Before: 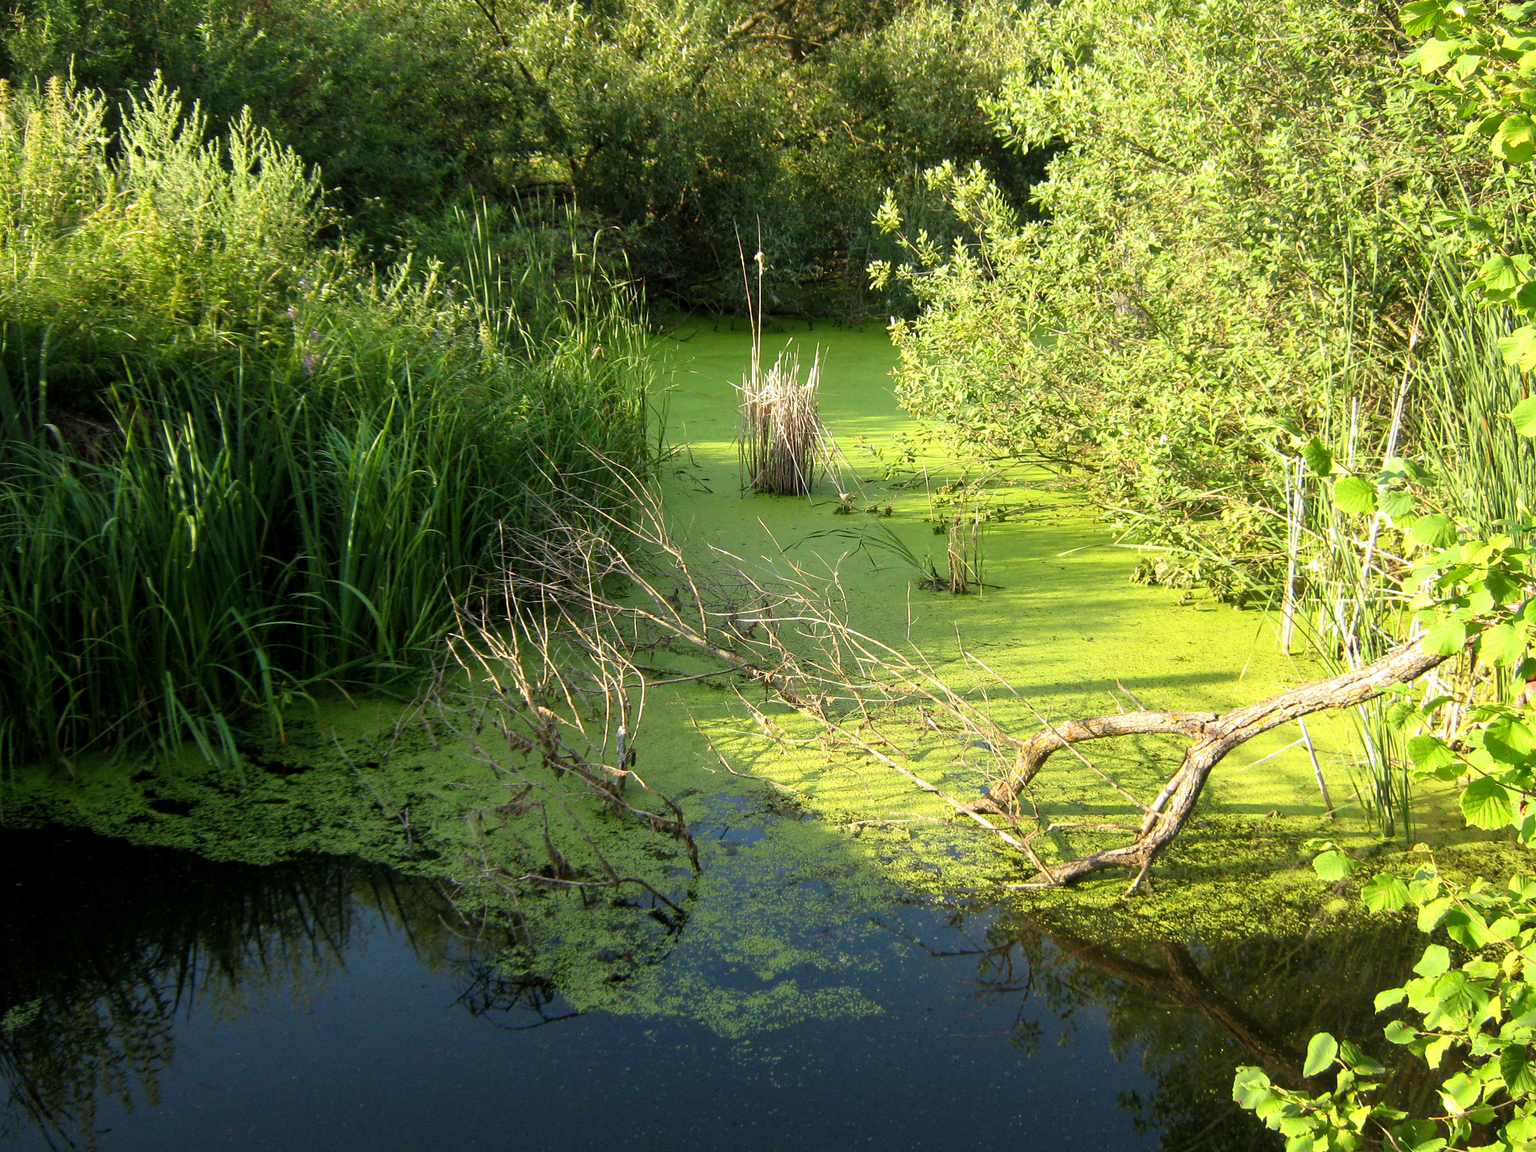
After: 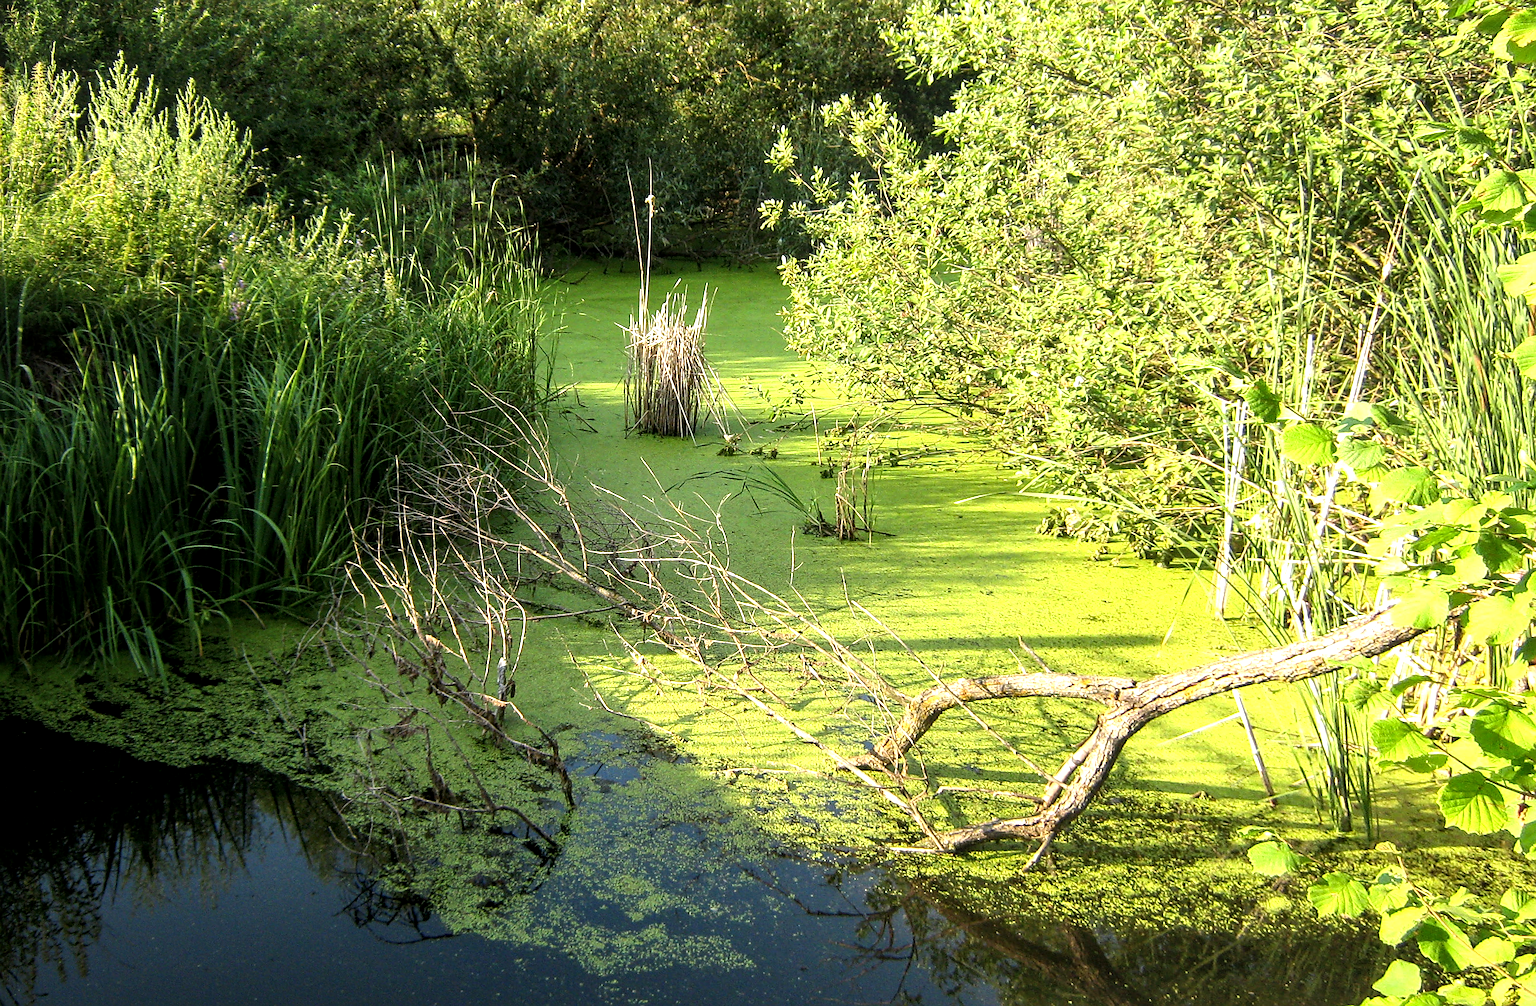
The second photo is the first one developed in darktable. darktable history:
rotate and perspective: rotation 1.69°, lens shift (vertical) -0.023, lens shift (horizontal) -0.291, crop left 0.025, crop right 0.988, crop top 0.092, crop bottom 0.842
sharpen: on, module defaults
local contrast: on, module defaults
tone equalizer: -8 EV -0.417 EV, -7 EV -0.389 EV, -6 EV -0.333 EV, -5 EV -0.222 EV, -3 EV 0.222 EV, -2 EV 0.333 EV, -1 EV 0.389 EV, +0 EV 0.417 EV, edges refinement/feathering 500, mask exposure compensation -1.57 EV, preserve details no
